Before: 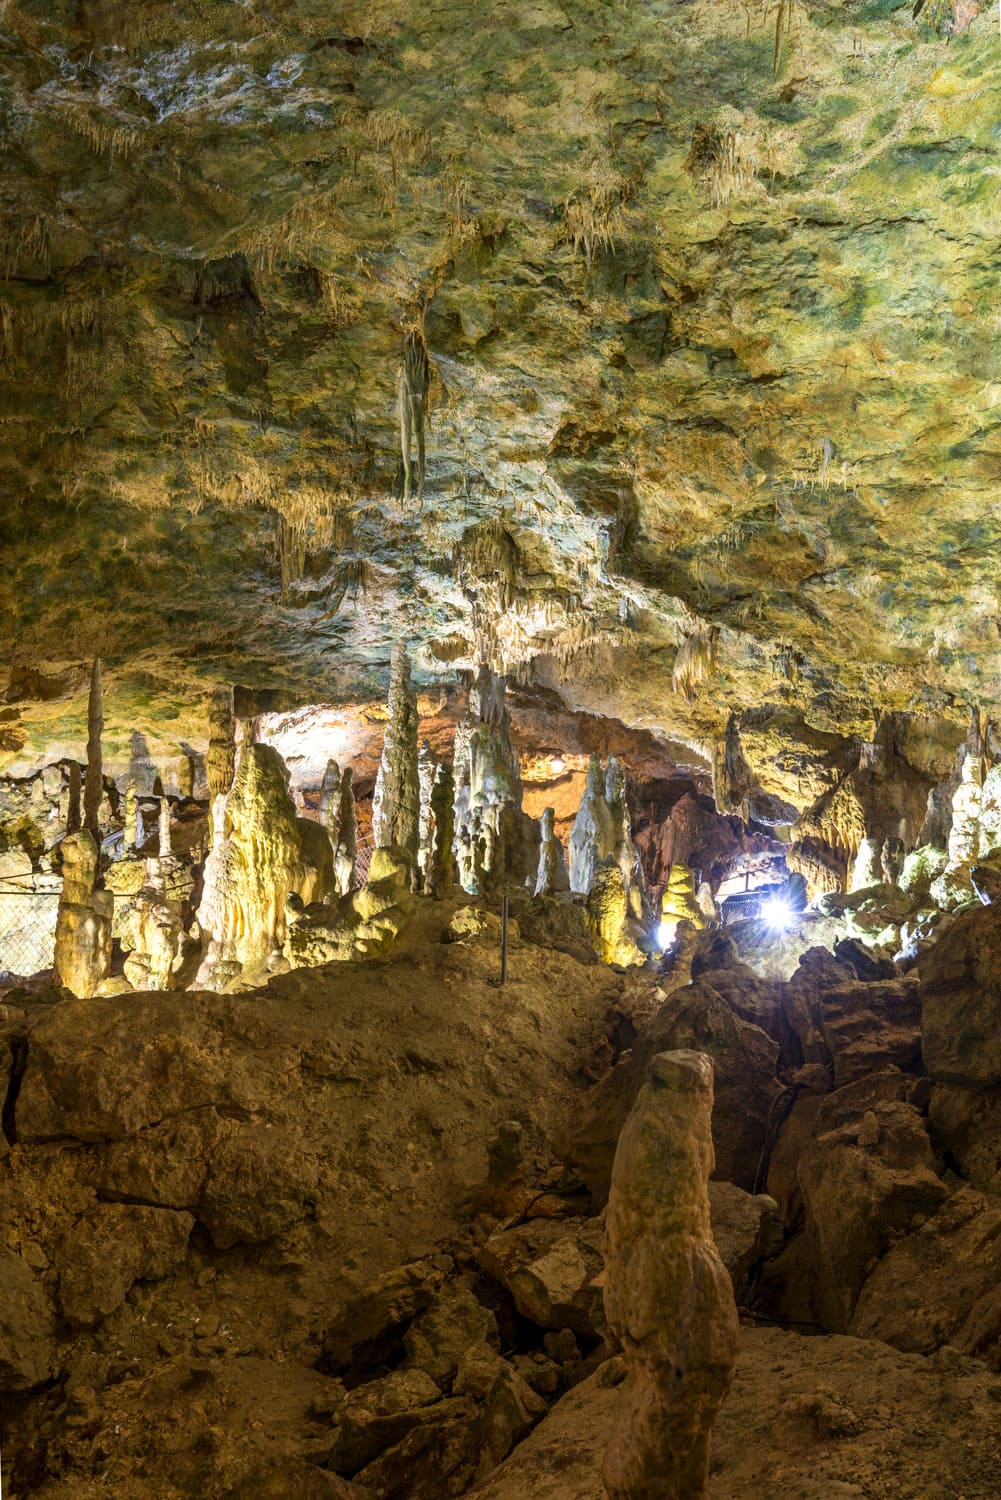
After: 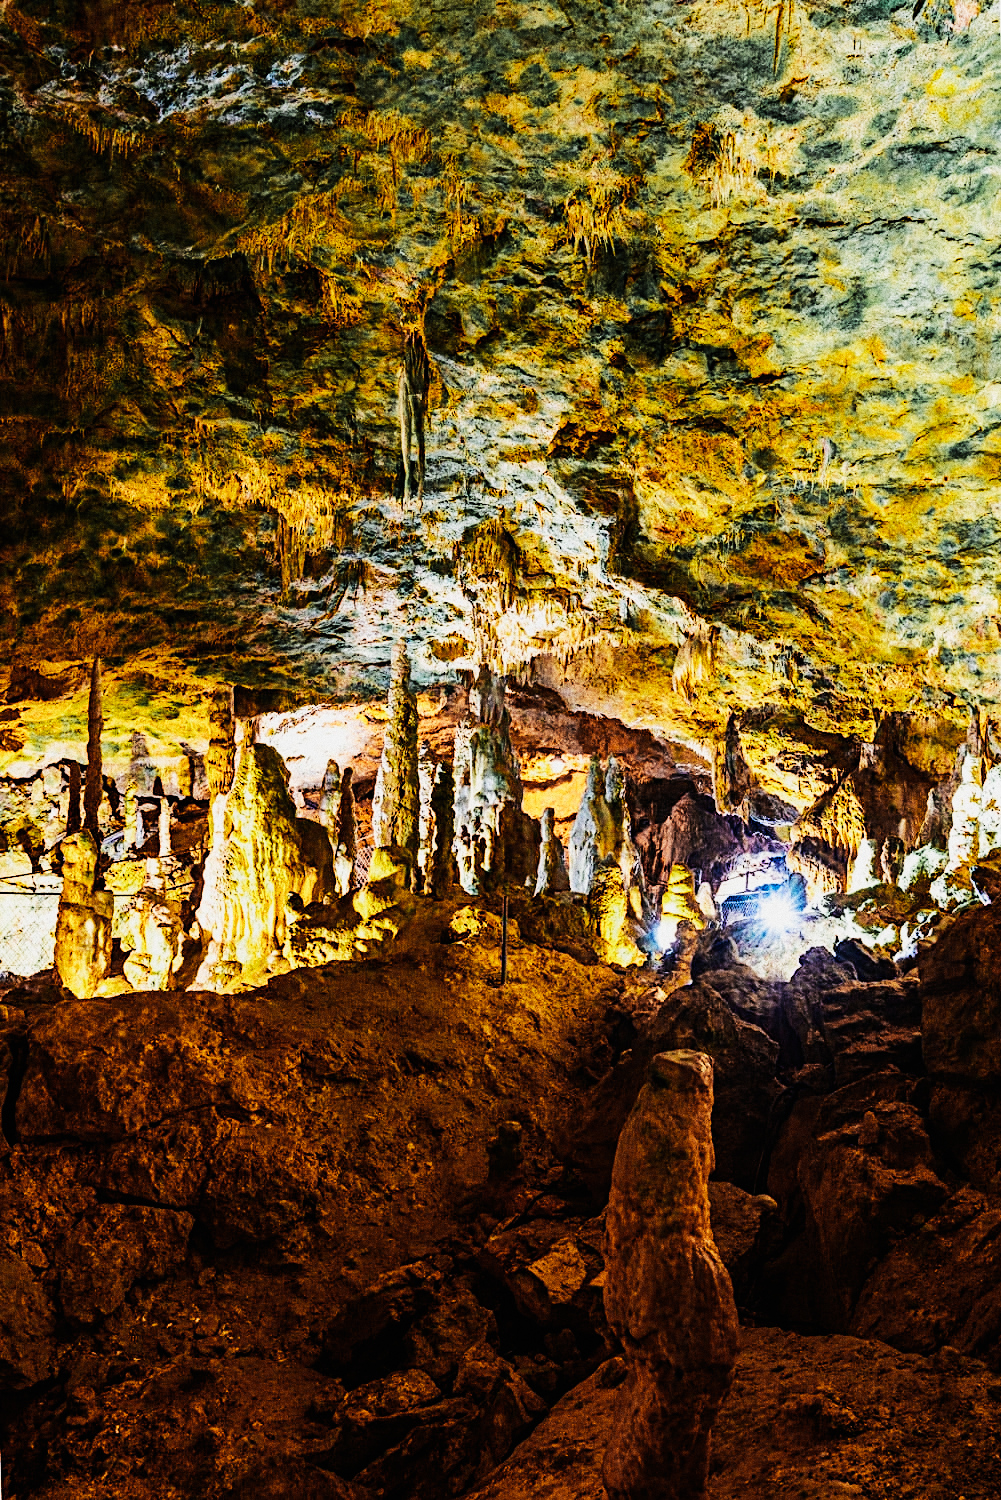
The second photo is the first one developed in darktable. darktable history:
color balance rgb: global offset › luminance 0.71%, perceptual saturation grading › global saturation -11.5%, perceptual brilliance grading › highlights 17.77%, perceptual brilliance grading › mid-tones 31.71%, perceptual brilliance grading › shadows -31.01%, global vibrance 50%
color equalizer "japanese film stock": saturation › orange 1.18, saturation › yellow 0.72, saturation › blue 1.06, hue › orange -18.53, hue › yellow 20.48, hue › green -0.98, hue › blue -10.73, brightness › orange 1.06, brightness › yellow 0.737, brightness › blue 0.905, node placement 8°
diffuse or sharpen "sharpen demosaicing: AA filter": edge sensitivity 1, 1st order anisotropy 100%, 2nd order anisotropy 100%, 3rd order anisotropy 100%, 4th order anisotropy 100%, 1st order speed -25%, 2nd order speed -25%, 3rd order speed -25%, 4th order speed -25%
grain "silver grain": coarseness 0.09 ISO, strength 40%
sigmoid: contrast 1.8, skew -0.2, preserve hue 0%, red attenuation 0.1, red rotation 0.035, green attenuation 0.1, green rotation -0.017, blue attenuation 0.15, blue rotation -0.052, base primaries Rec2020
exposure "magic lantern defaults": compensate highlight preservation false
